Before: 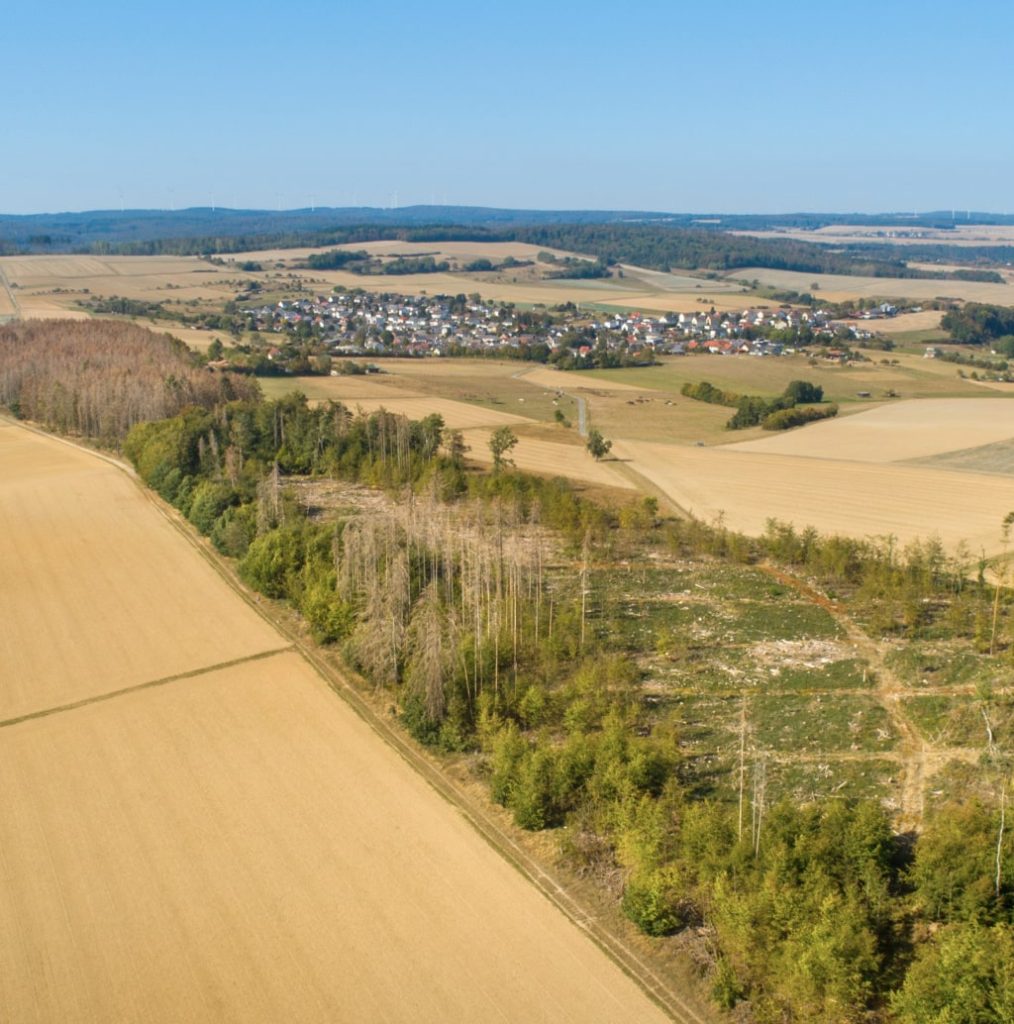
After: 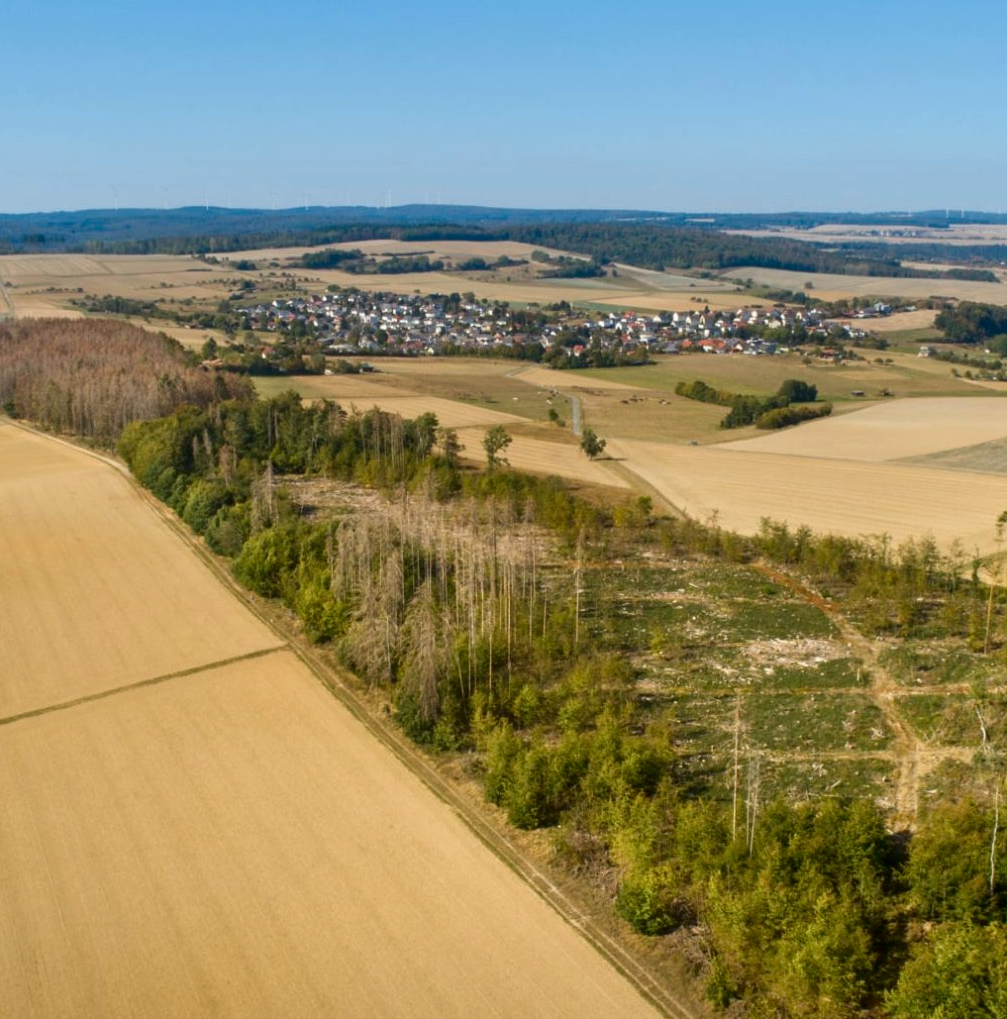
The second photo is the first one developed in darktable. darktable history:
contrast brightness saturation: contrast 0.07, brightness -0.13, saturation 0.06
crop and rotate: left 0.614%, top 0.179%, bottom 0.309%
